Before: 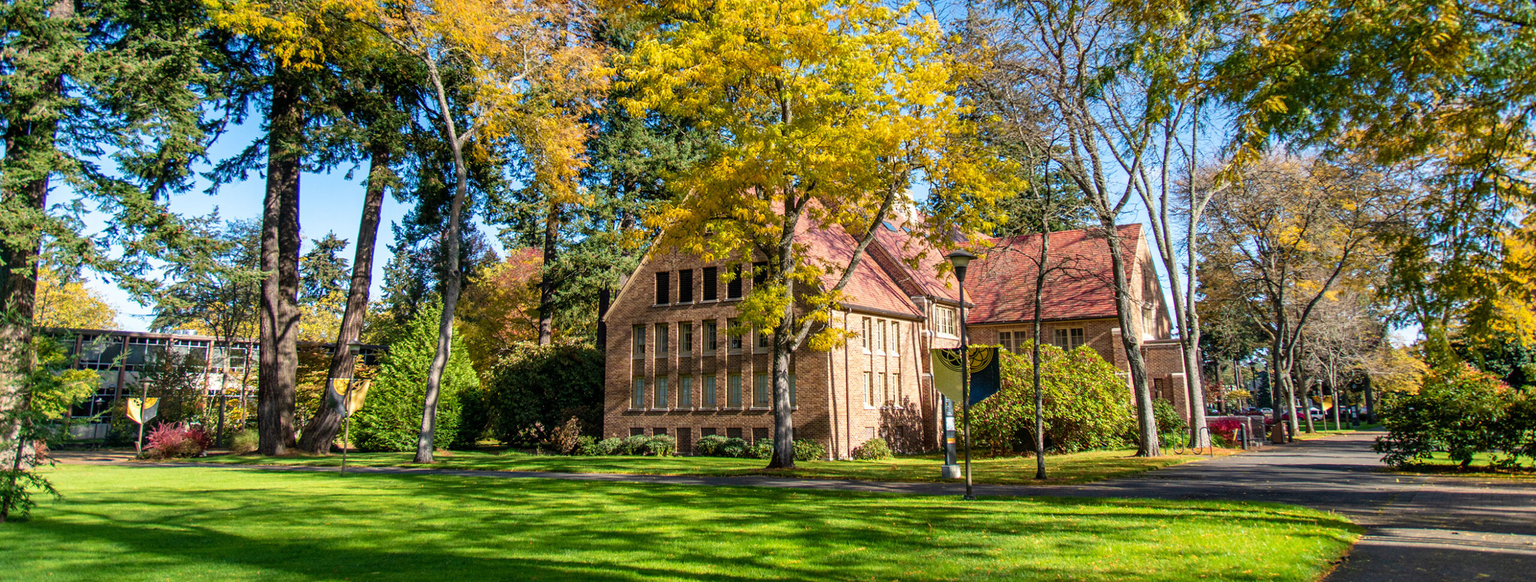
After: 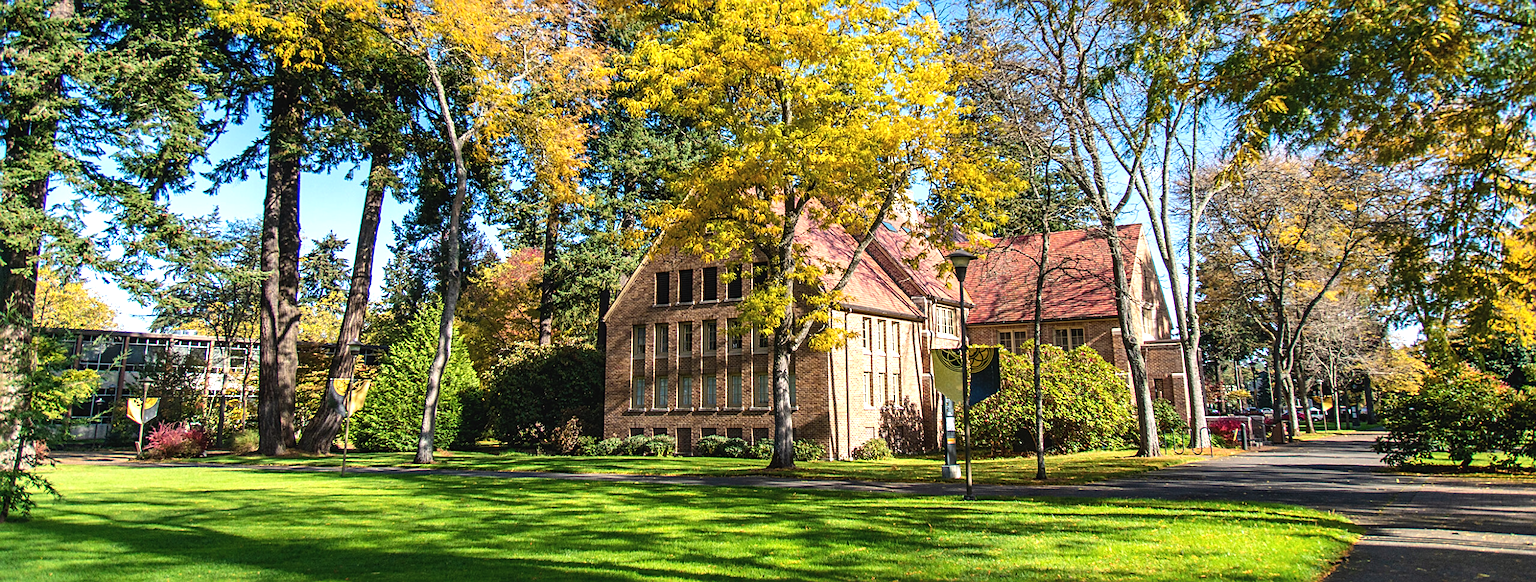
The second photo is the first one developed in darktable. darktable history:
exposure: black level correction -0.005, exposure 0.057 EV, compensate exposure bias true, compensate highlight preservation false
sharpen: on, module defaults
tone equalizer: -8 EV -0.433 EV, -7 EV -0.385 EV, -6 EV -0.352 EV, -5 EV -0.237 EV, -3 EV 0.235 EV, -2 EV 0.309 EV, -1 EV 0.363 EV, +0 EV 0.389 EV, edges refinement/feathering 500, mask exposure compensation -1.57 EV, preserve details no
